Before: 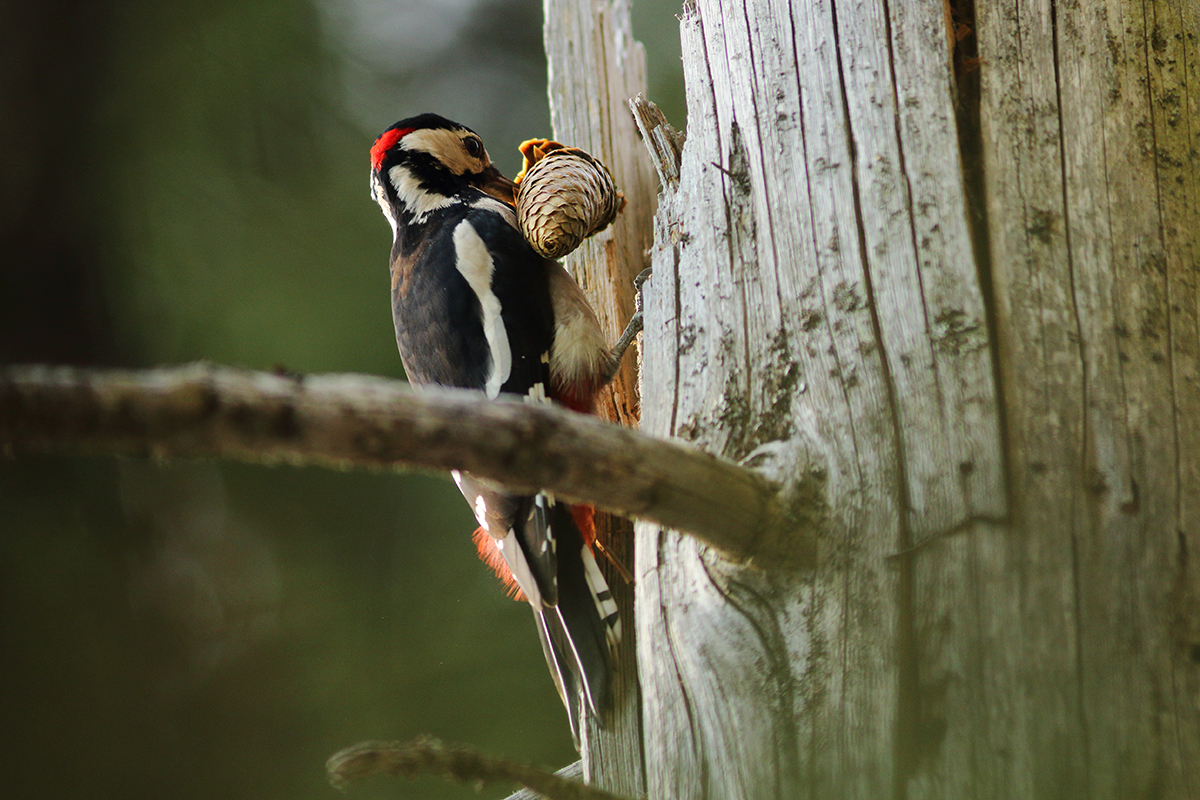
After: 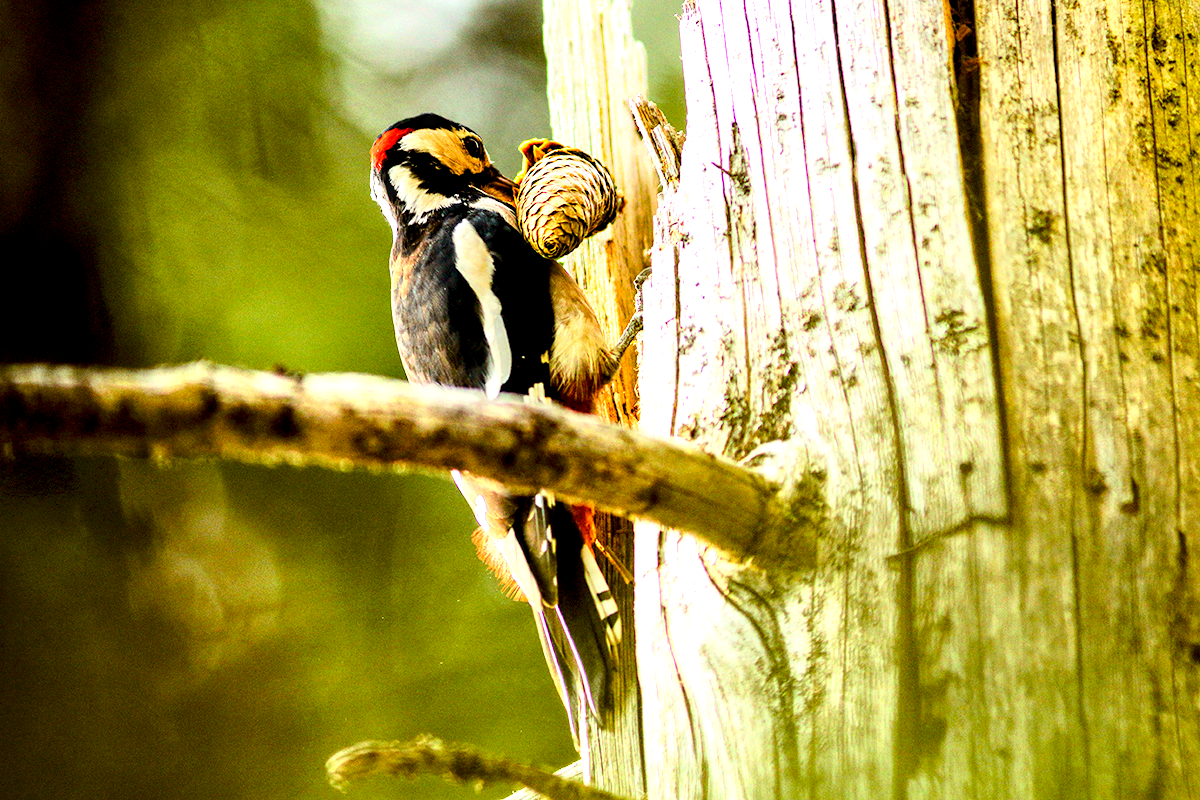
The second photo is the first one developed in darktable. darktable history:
exposure: black level correction 0.003, exposure 0.383 EV, compensate exposure bias true, compensate highlight preservation false
tone equalizer: -7 EV 0.157 EV, -6 EV 0.581 EV, -5 EV 1.12 EV, -4 EV 1.32 EV, -3 EV 1.16 EV, -2 EV 0.6 EV, -1 EV 0.152 EV, edges refinement/feathering 500, mask exposure compensation -1.57 EV, preserve details no
color balance rgb: power › chroma 2.522%, power › hue 69.15°, highlights gain › chroma 0.111%, highlights gain › hue 330.28°, global offset › luminance -0.473%, perceptual saturation grading › global saturation 20%, perceptual saturation grading › highlights -24.837%, perceptual saturation grading › shadows 24.285%, perceptual brilliance grading › global brilliance 9.629%, perceptual brilliance grading › shadows 14.23%, global vibrance 34.389%
sharpen: radius 5.279, amount 0.316, threshold 26.095
local contrast: highlights 60%, shadows 63%, detail 160%
